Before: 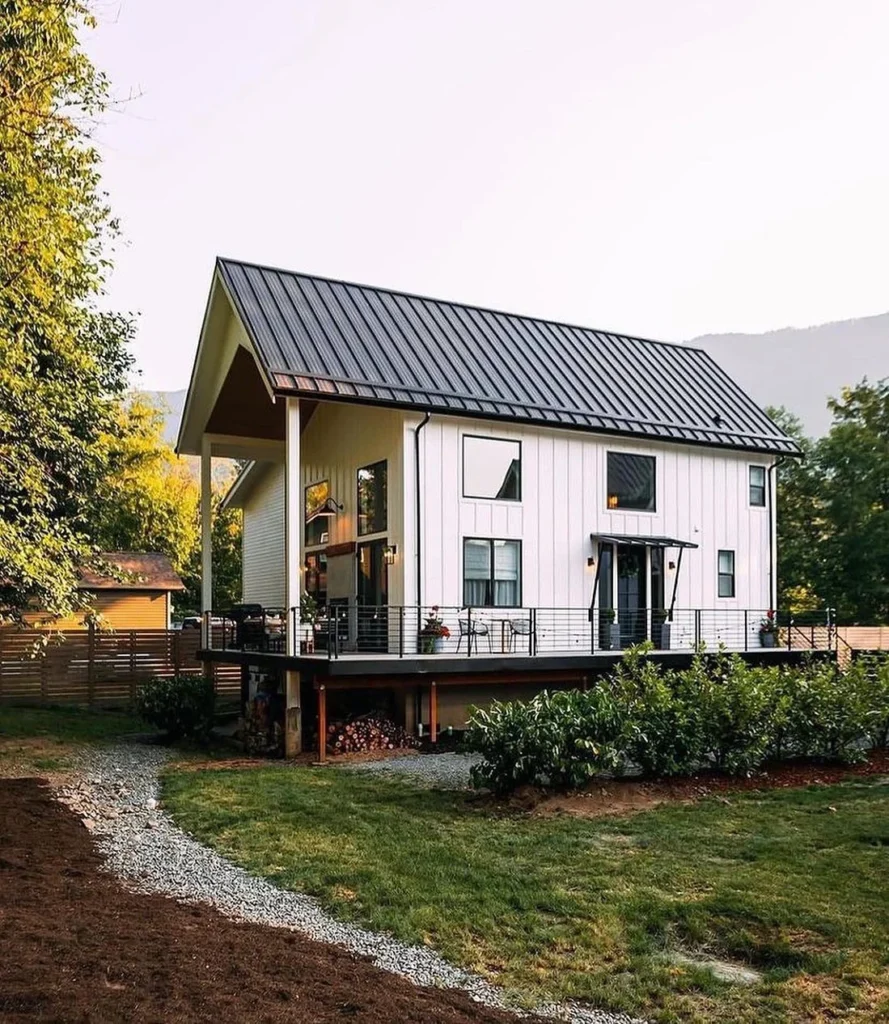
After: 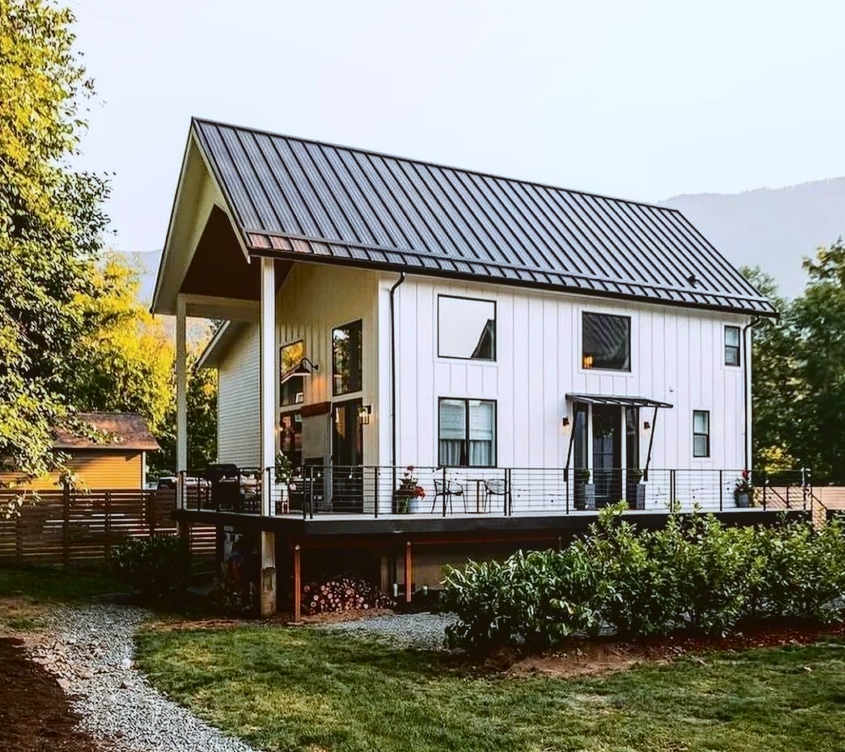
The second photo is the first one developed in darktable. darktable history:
crop and rotate: left 2.821%, top 13.739%, right 2.069%, bottom 12.815%
color correction: highlights a* -3.49, highlights b* -6.48, shadows a* 3.16, shadows b* 5.62
color zones: curves: ch0 [(0.068, 0.464) (0.25, 0.5) (0.48, 0.508) (0.75, 0.536) (0.886, 0.476) (0.967, 0.456)]; ch1 [(0.066, 0.456) (0.25, 0.5) (0.616, 0.508) (0.746, 0.56) (0.934, 0.444)]
local contrast: detail 109%
contrast brightness saturation: contrast -0.104, saturation -0.096
color balance rgb: perceptual saturation grading › global saturation 19.449%, global vibrance 2.224%
tone curve: curves: ch0 [(0, 0) (0.003, 0.003) (0.011, 0.005) (0.025, 0.008) (0.044, 0.012) (0.069, 0.02) (0.1, 0.031) (0.136, 0.047) (0.177, 0.088) (0.224, 0.141) (0.277, 0.222) (0.335, 0.32) (0.399, 0.422) (0.468, 0.523) (0.543, 0.623) (0.623, 0.716) (0.709, 0.796) (0.801, 0.878) (0.898, 0.957) (1, 1)], color space Lab, independent channels, preserve colors none
